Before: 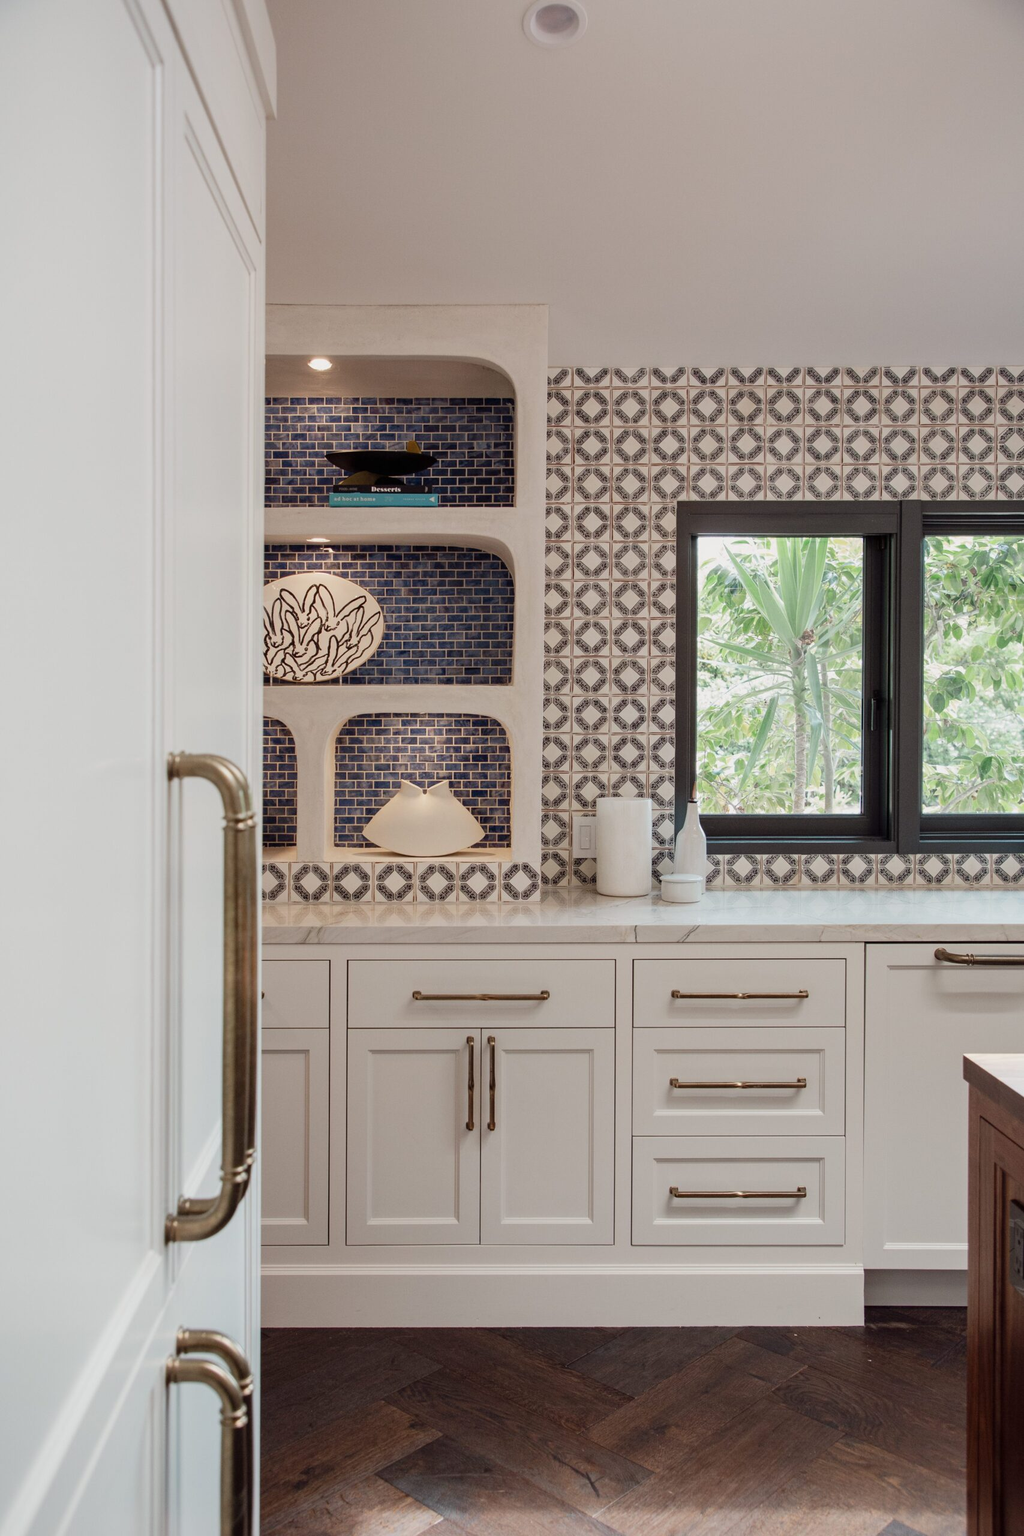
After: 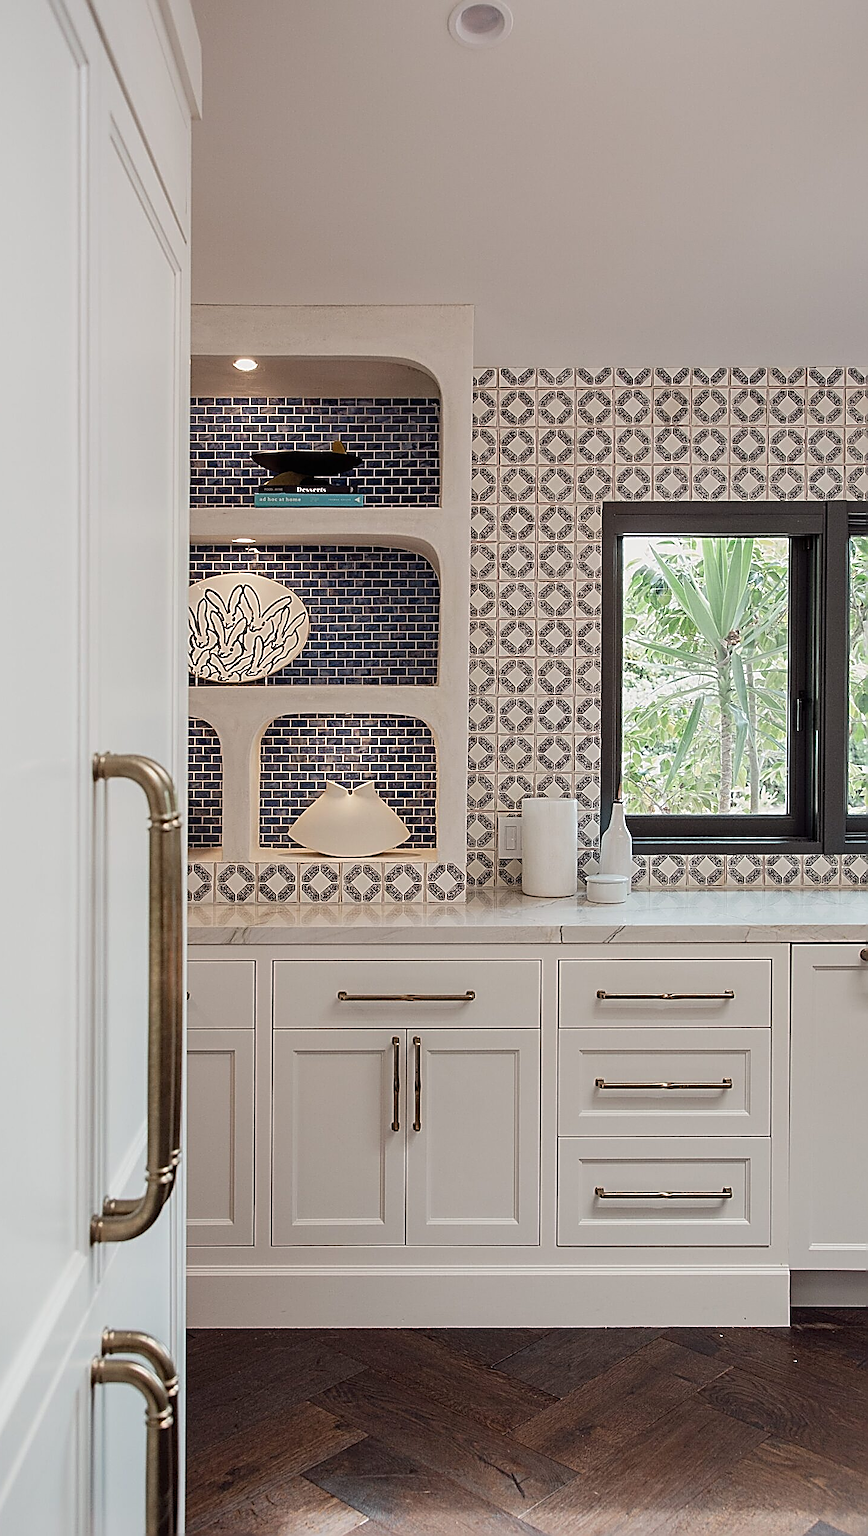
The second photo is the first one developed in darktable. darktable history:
crop: left 7.348%, right 7.869%
levels: black 0.042%
sharpen: amount 1.991
